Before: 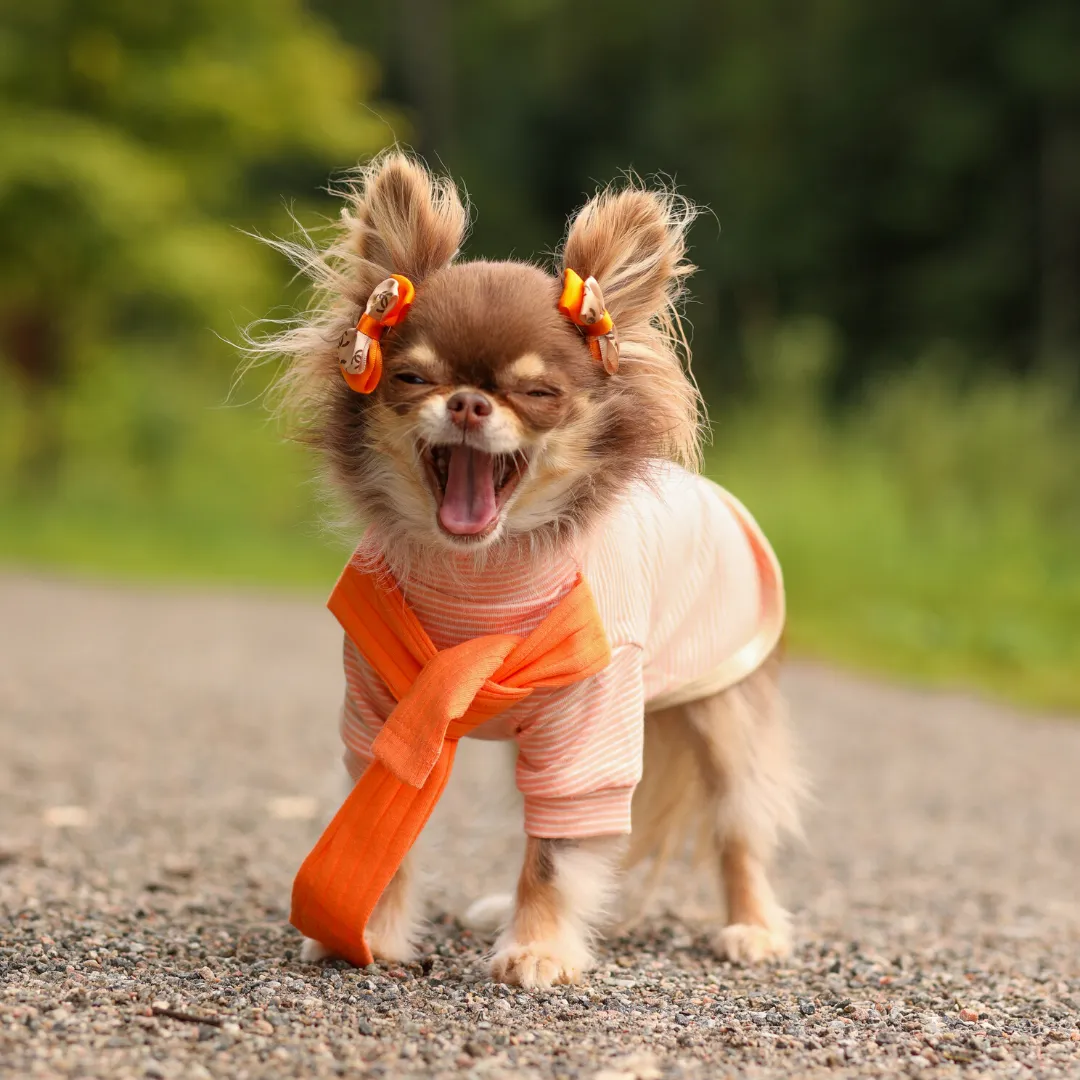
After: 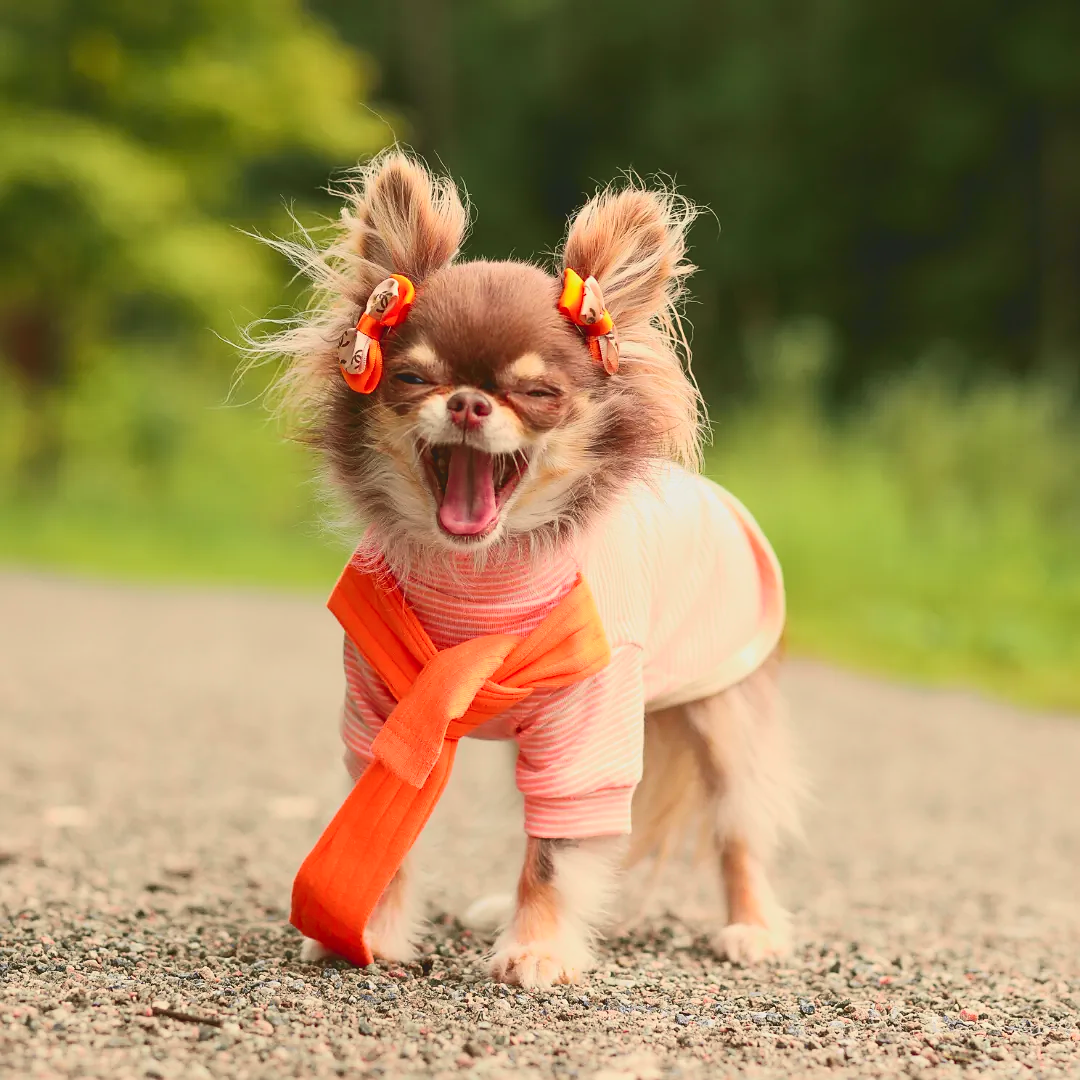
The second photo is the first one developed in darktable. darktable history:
sharpen: radius 0.969, amount 0.604
tone curve: curves: ch0 [(0, 0.11) (0.181, 0.223) (0.405, 0.46) (0.456, 0.528) (0.634, 0.728) (0.877, 0.89) (0.984, 0.935)]; ch1 [(0, 0.052) (0.443, 0.43) (0.492, 0.485) (0.566, 0.579) (0.595, 0.625) (0.608, 0.654) (0.65, 0.708) (1, 0.961)]; ch2 [(0, 0) (0.33, 0.301) (0.421, 0.443) (0.447, 0.489) (0.495, 0.492) (0.537, 0.57) (0.586, 0.591) (0.663, 0.686) (1, 1)], color space Lab, independent channels, preserve colors none
